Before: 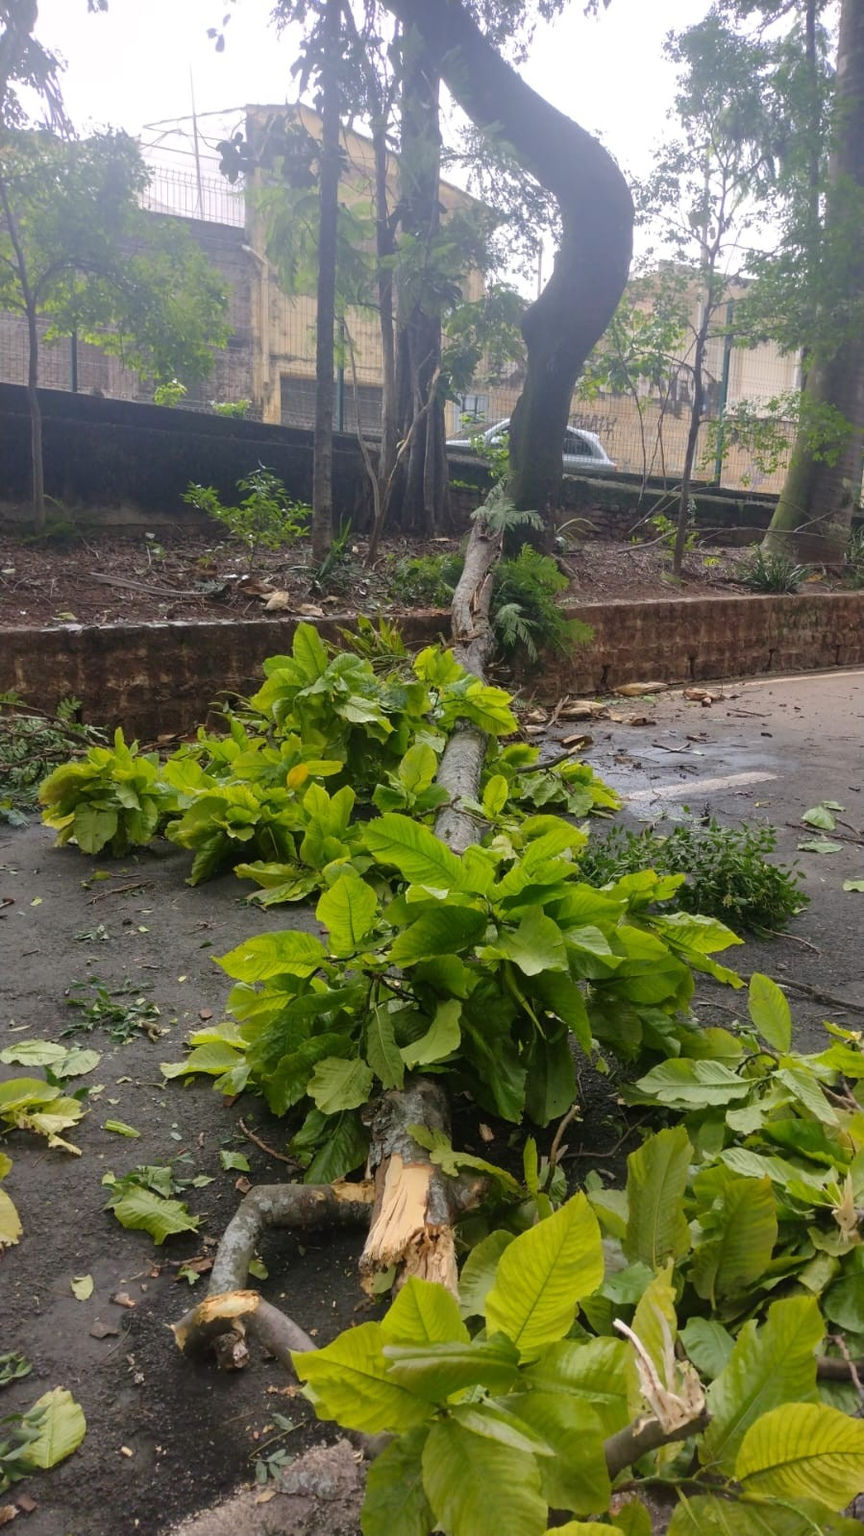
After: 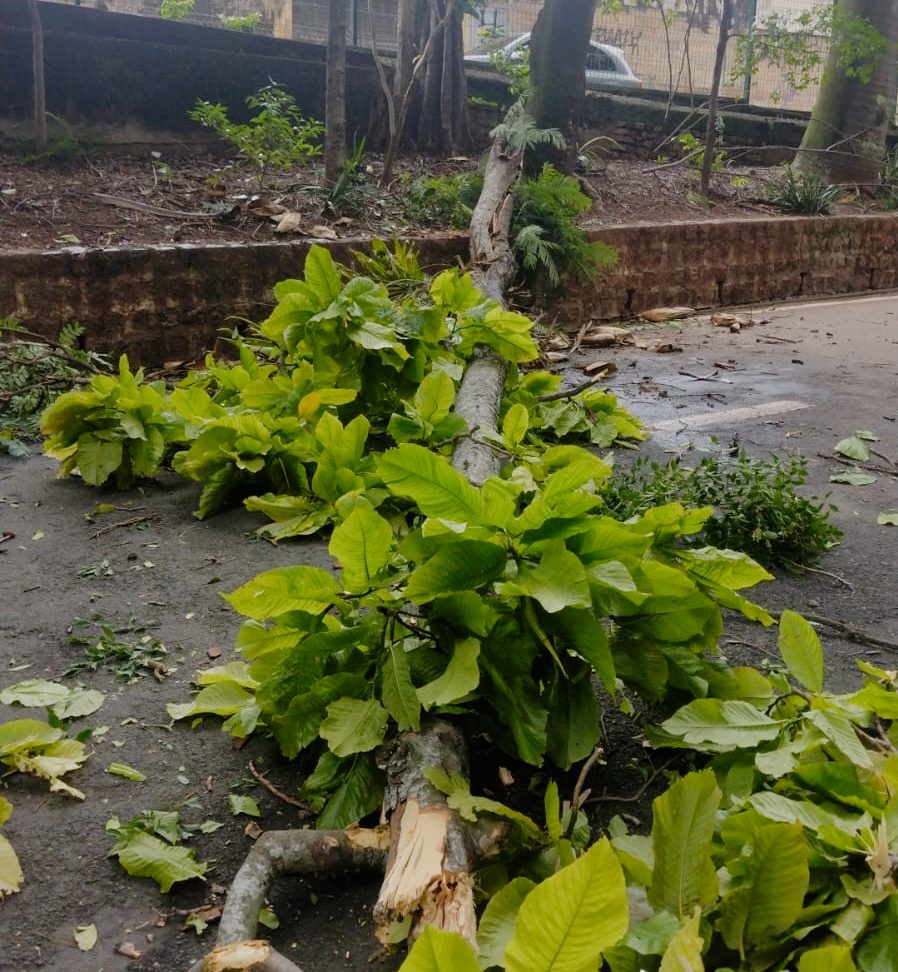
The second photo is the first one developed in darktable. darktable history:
crop and rotate: top 25.242%, bottom 13.947%
levels: levels [0, 0.492, 0.984]
filmic rgb: black relative exposure -8.16 EV, white relative exposure 3.76 EV, hardness 4.41, preserve chrominance no, color science v4 (2020)
